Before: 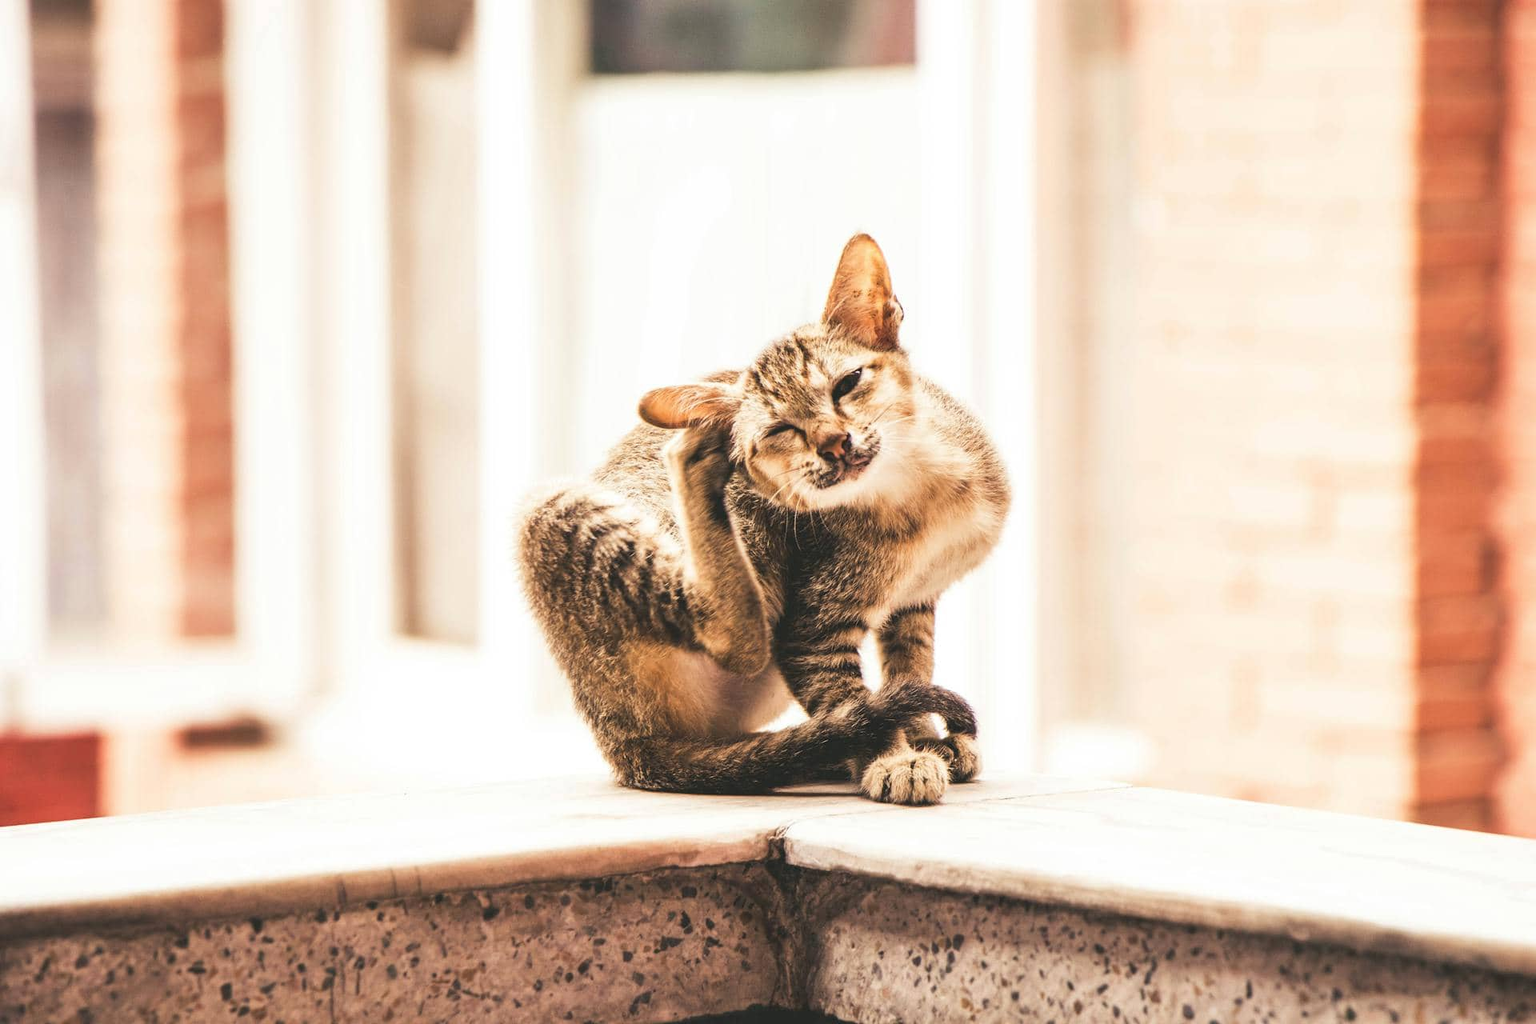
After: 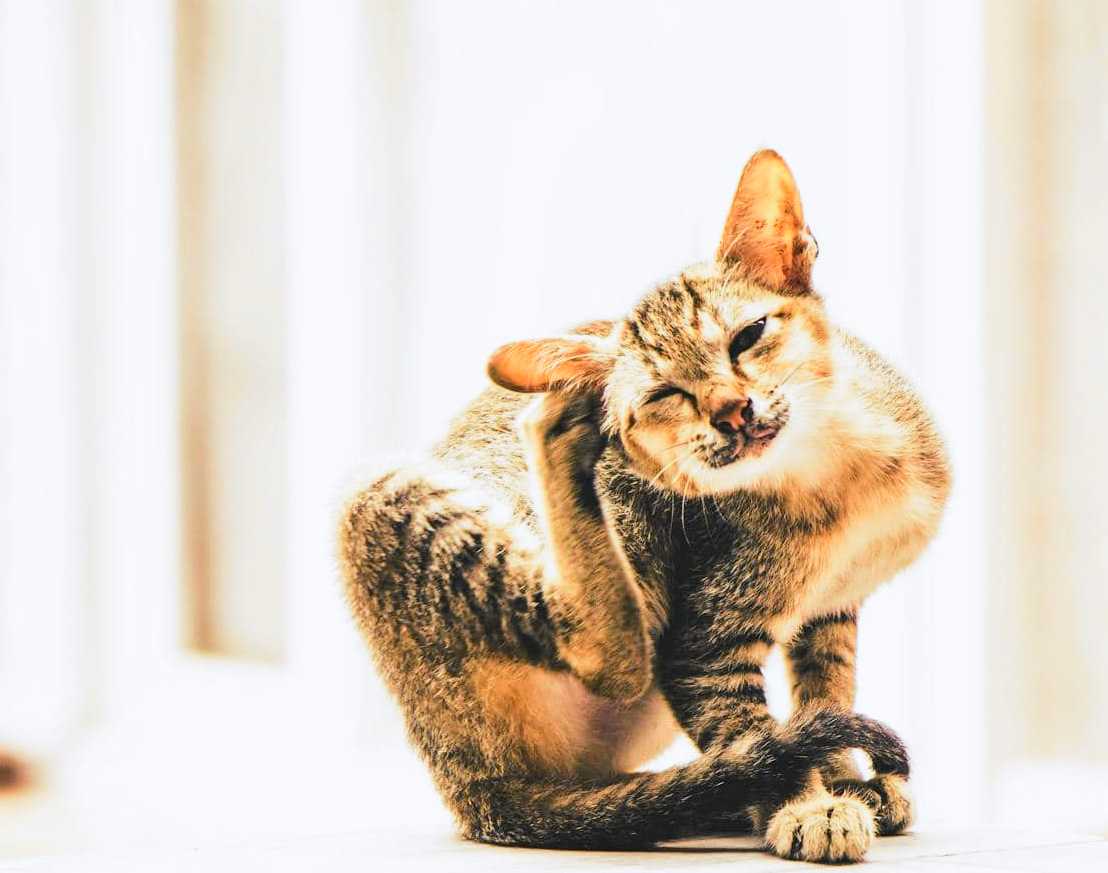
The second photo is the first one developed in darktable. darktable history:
crop: left 16.202%, top 11.208%, right 26.045%, bottom 20.557%
haze removal: compatibility mode true, adaptive false
white balance: red 0.983, blue 1.036
tone curve: curves: ch0 [(0, 0) (0.071, 0.047) (0.266, 0.26) (0.483, 0.554) (0.753, 0.811) (1, 0.983)]; ch1 [(0, 0) (0.346, 0.307) (0.408, 0.369) (0.463, 0.443) (0.482, 0.493) (0.502, 0.5) (0.517, 0.502) (0.55, 0.548) (0.597, 0.624) (0.651, 0.698) (1, 1)]; ch2 [(0, 0) (0.346, 0.34) (0.434, 0.46) (0.485, 0.494) (0.5, 0.494) (0.517, 0.506) (0.535, 0.529) (0.583, 0.611) (0.625, 0.666) (1, 1)], color space Lab, independent channels, preserve colors none
